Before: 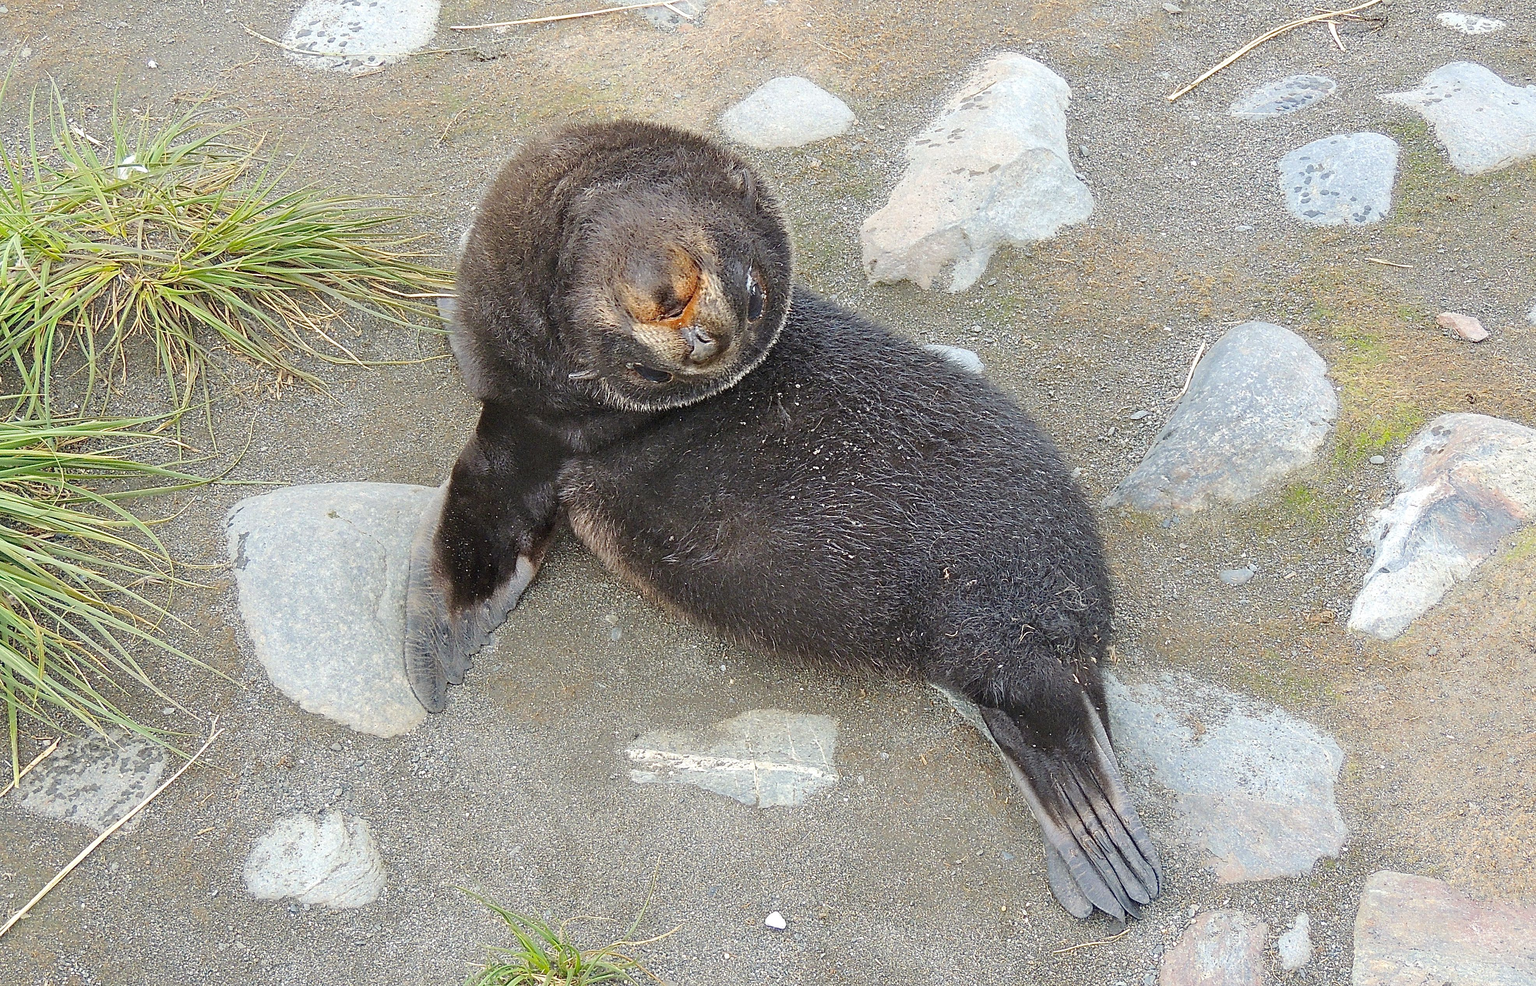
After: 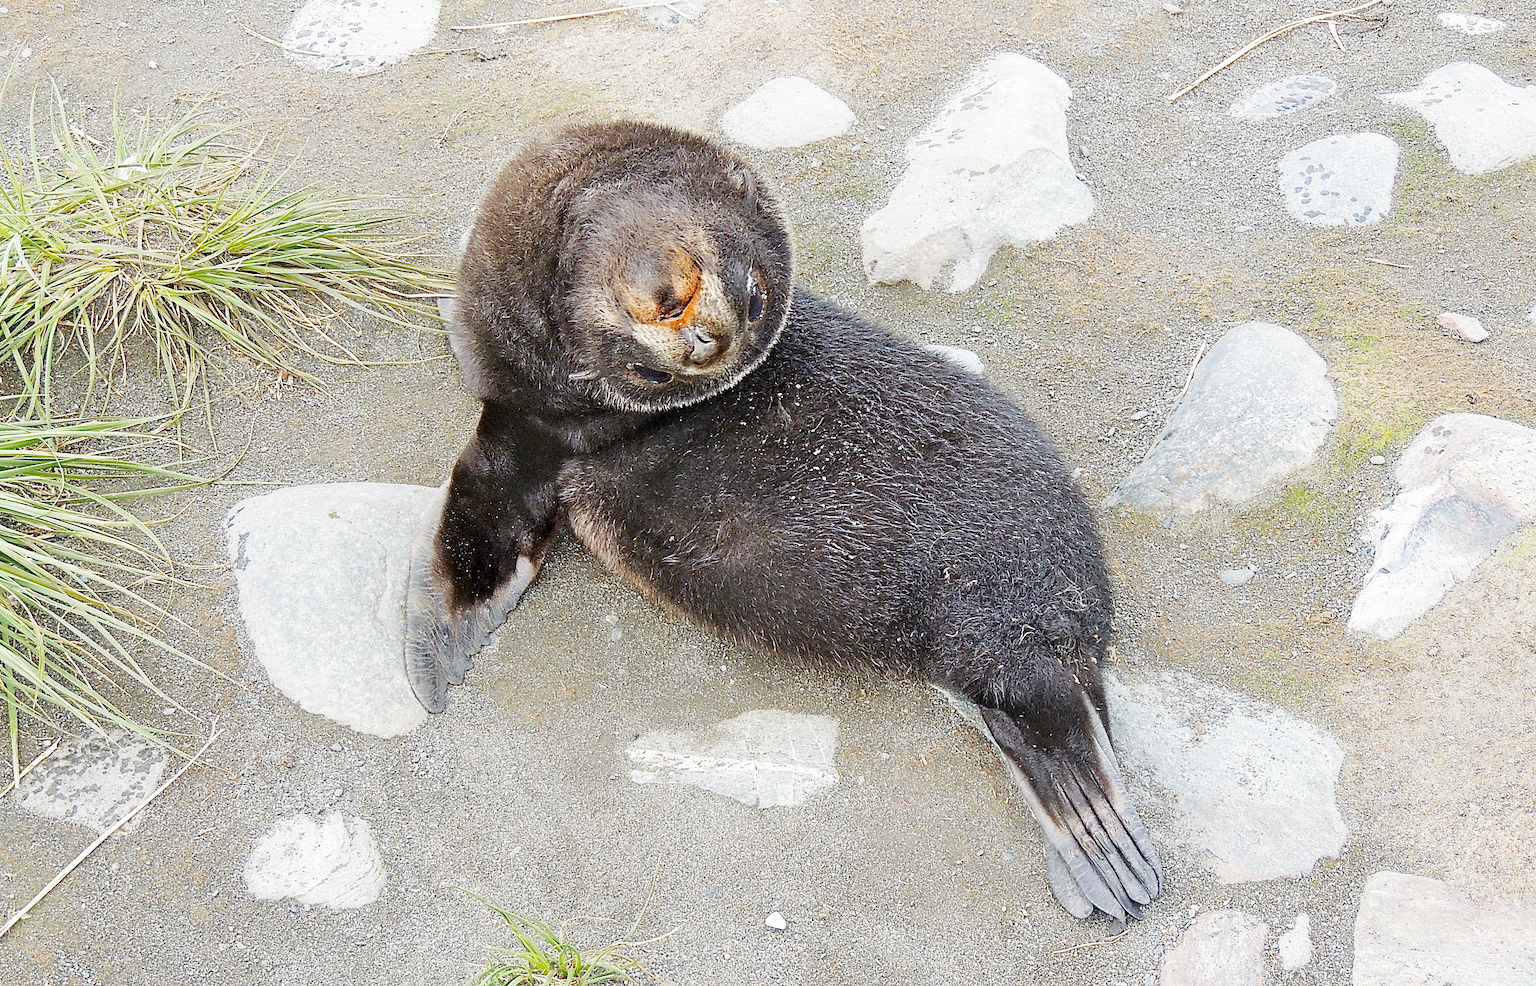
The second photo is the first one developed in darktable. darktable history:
sharpen: radius 5.325, amount 0.312, threshold 26.433
filmic rgb: middle gray luminance 12.74%, black relative exposure -10.13 EV, white relative exposure 3.47 EV, threshold 6 EV, target black luminance 0%, hardness 5.74, latitude 44.69%, contrast 1.221, highlights saturation mix 5%, shadows ↔ highlights balance 26.78%, add noise in highlights 0, preserve chrominance no, color science v3 (2019), use custom middle-gray values true, iterations of high-quality reconstruction 0, contrast in highlights soft, enable highlight reconstruction true
